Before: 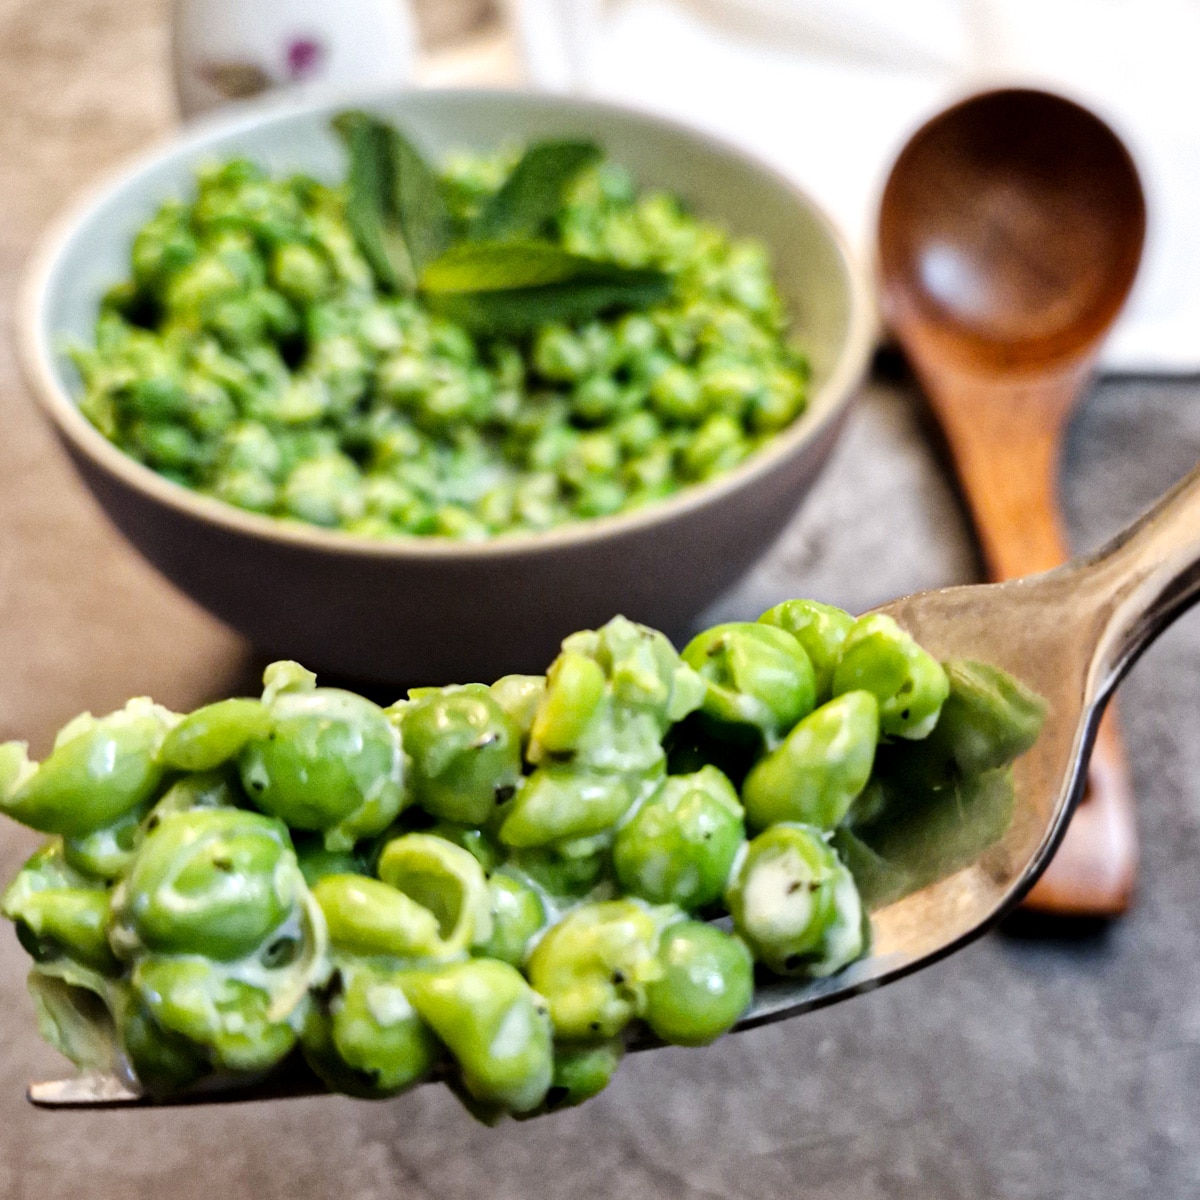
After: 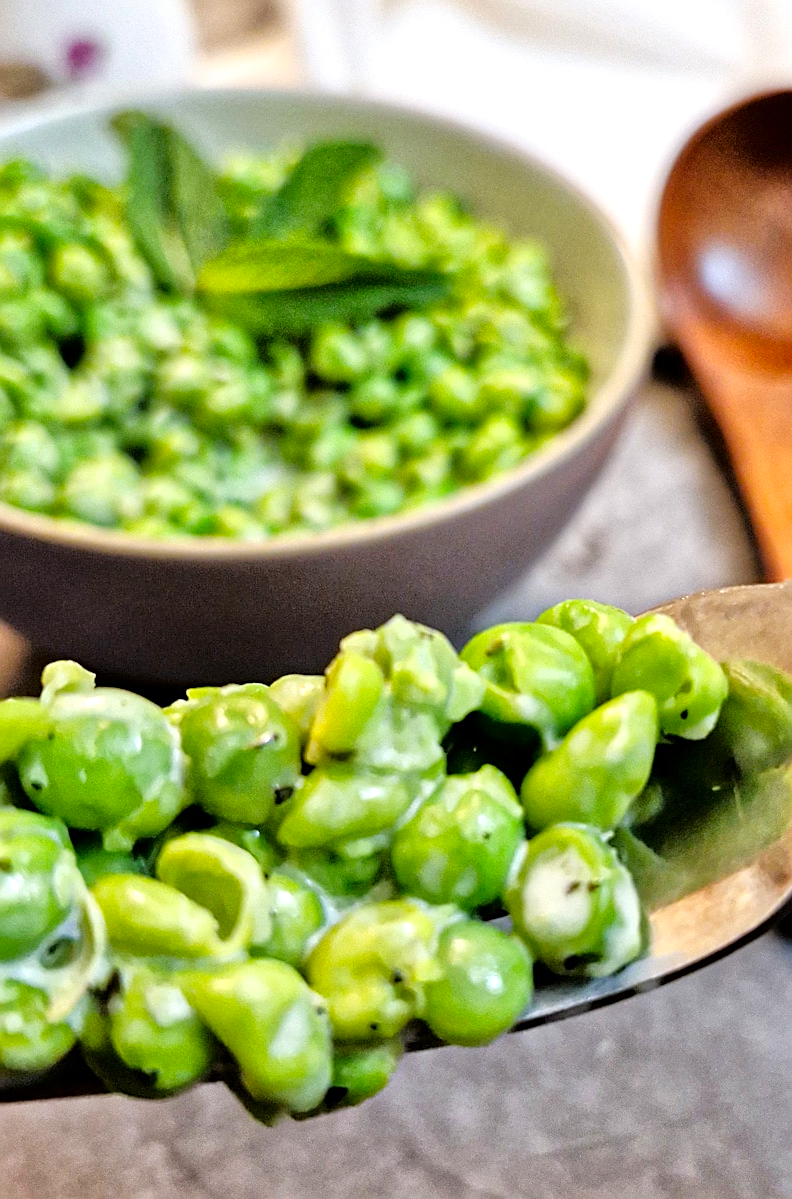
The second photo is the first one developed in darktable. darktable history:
sharpen: on, module defaults
crop and rotate: left 18.442%, right 15.508%
contrast brightness saturation: saturation 0.13
tone equalizer: -7 EV 0.15 EV, -6 EV 0.6 EV, -5 EV 1.15 EV, -4 EV 1.33 EV, -3 EV 1.15 EV, -2 EV 0.6 EV, -1 EV 0.15 EV, mask exposure compensation -0.5 EV
